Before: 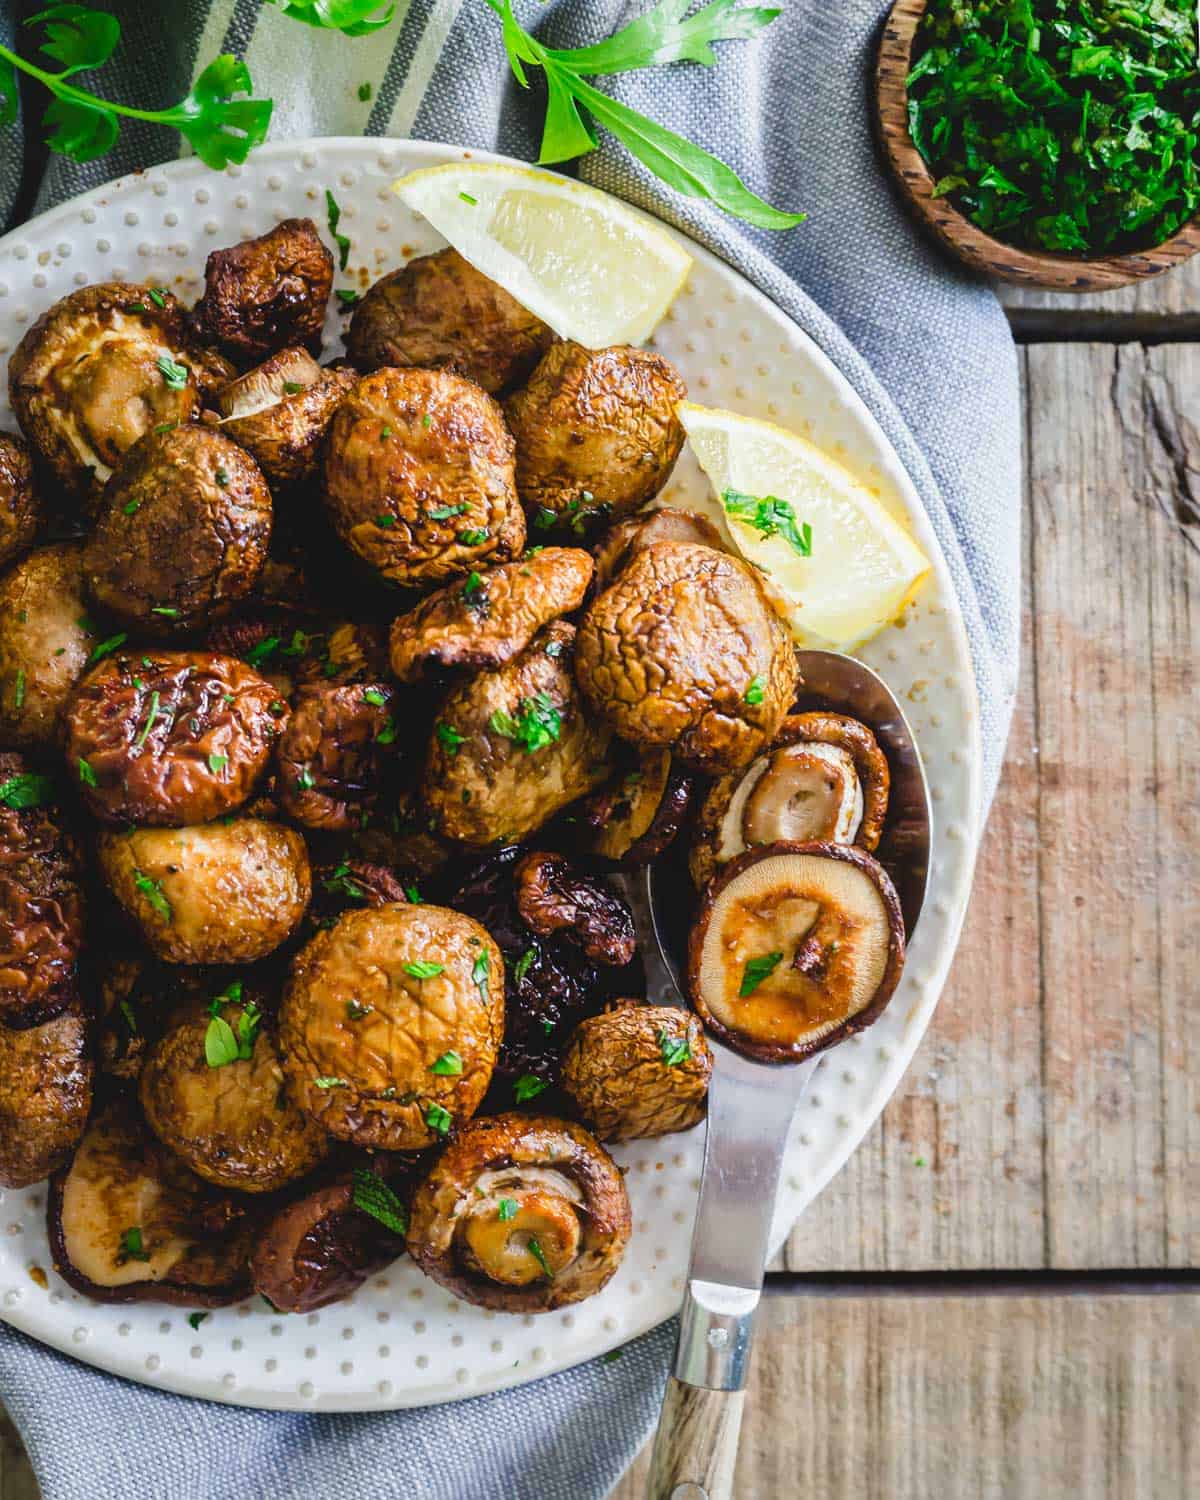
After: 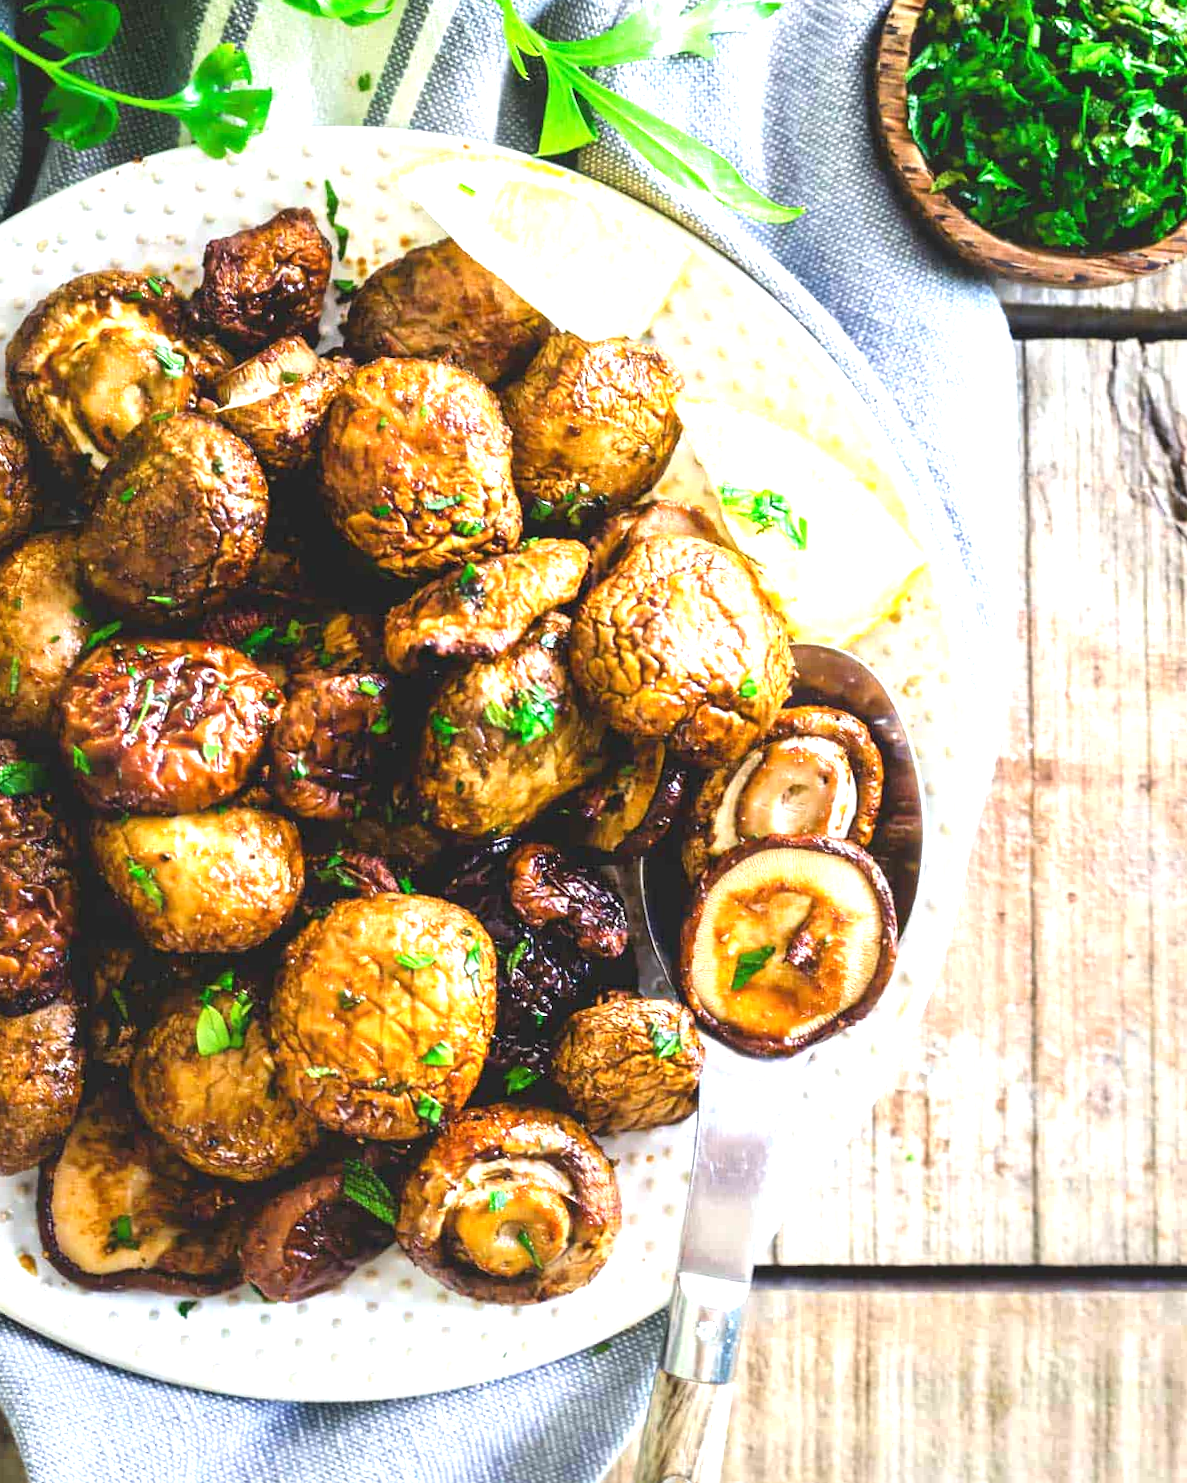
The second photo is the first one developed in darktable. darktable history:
crop and rotate: angle -0.5°
exposure: black level correction 0, exposure 1.2 EV, compensate exposure bias true, compensate highlight preservation false
